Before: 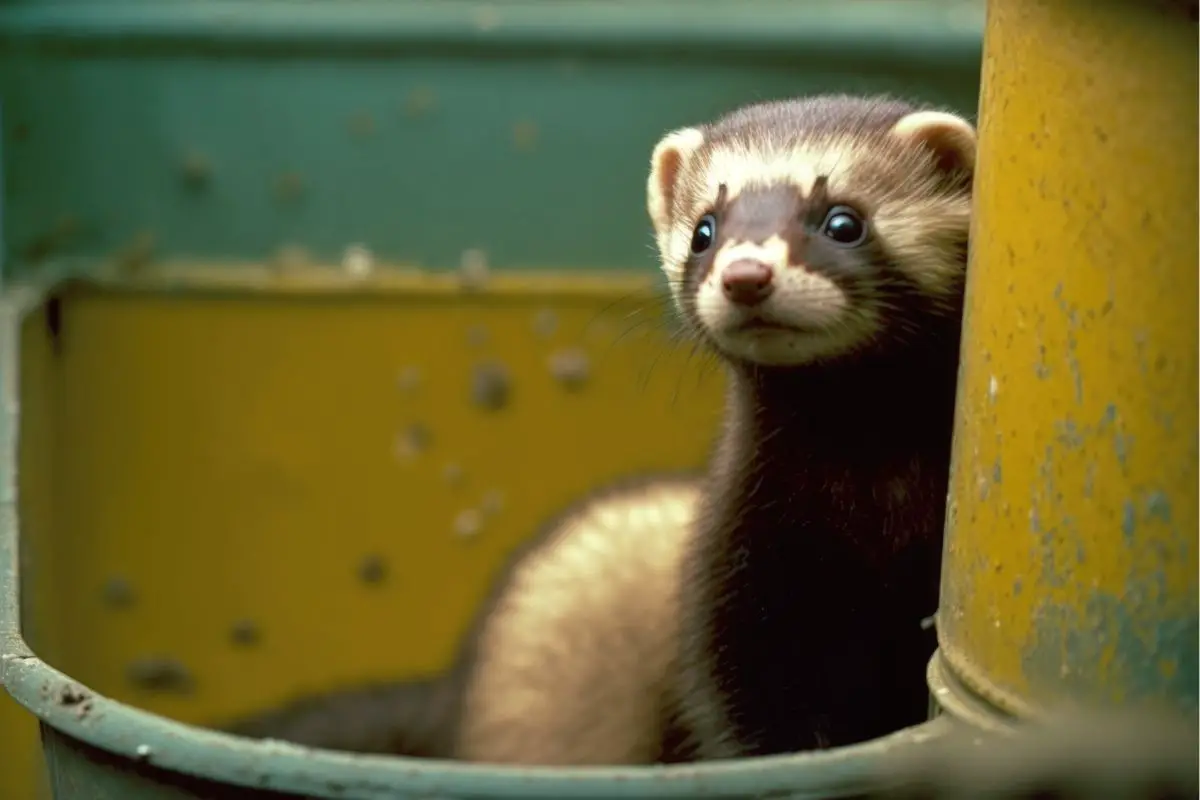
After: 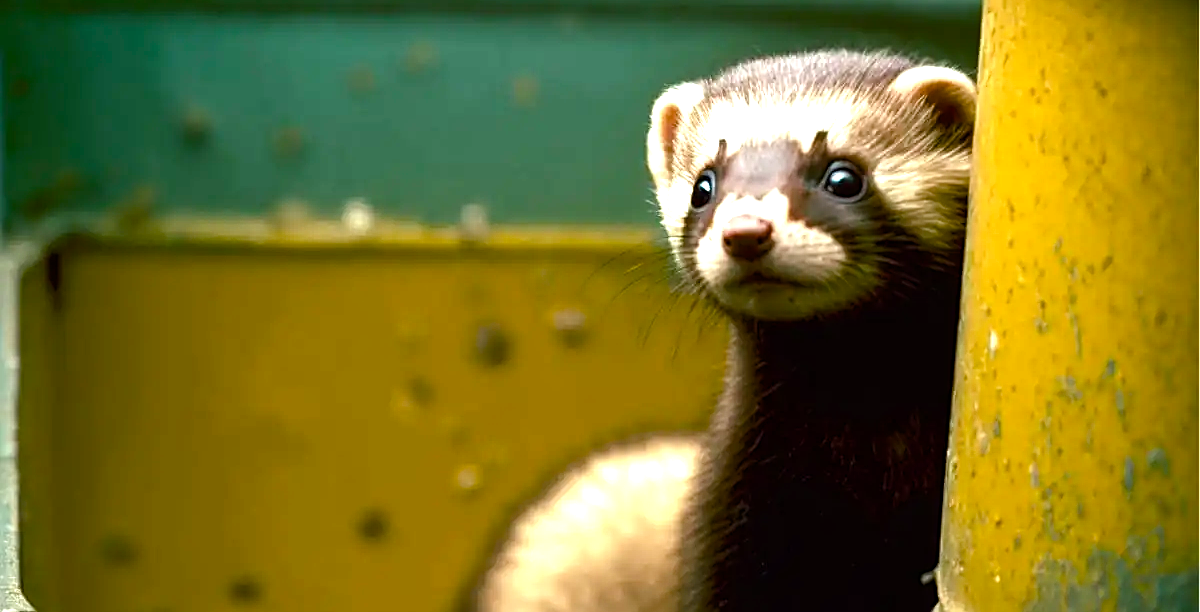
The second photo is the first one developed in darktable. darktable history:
color balance rgb: shadows lift › hue 87.9°, perceptual saturation grading › global saturation 20%, perceptual saturation grading › highlights -25.576%, perceptual saturation grading › shadows 49.898%, perceptual brilliance grading › global brilliance 11.144%
sharpen: on, module defaults
crop: top 5.72%, bottom 17.676%
tone equalizer: -8 EV -0.787 EV, -7 EV -0.737 EV, -6 EV -0.617 EV, -5 EV -0.419 EV, -3 EV 0.372 EV, -2 EV 0.6 EV, -1 EV 0.677 EV, +0 EV 0.723 EV, edges refinement/feathering 500, mask exposure compensation -1.57 EV, preserve details no
